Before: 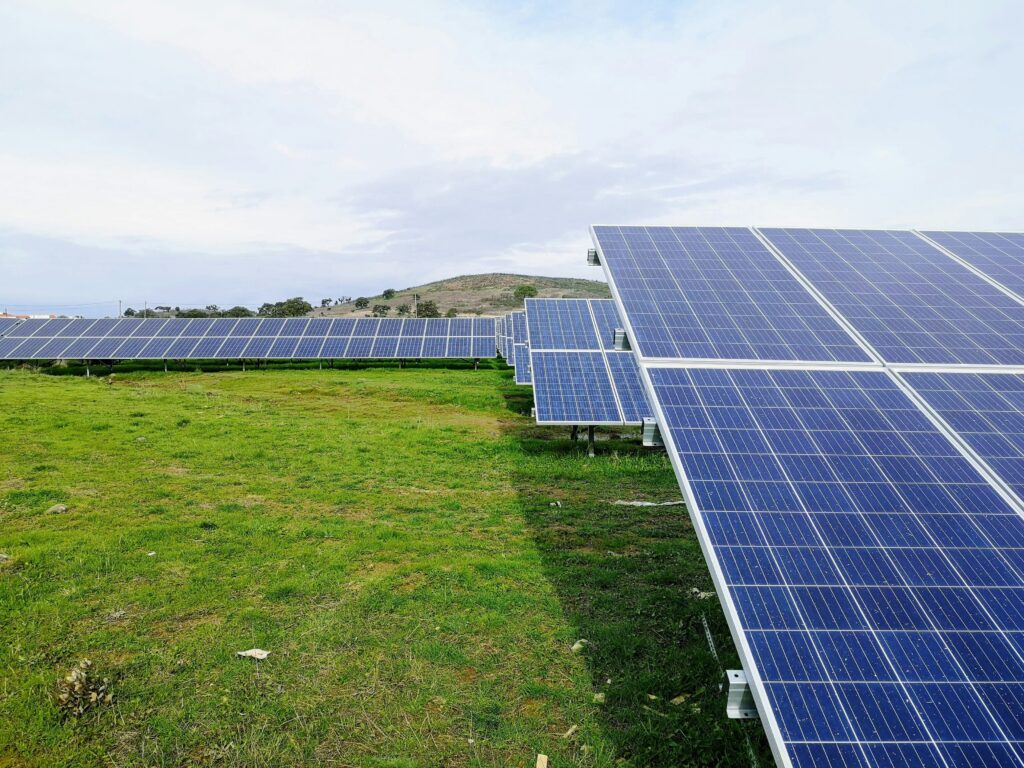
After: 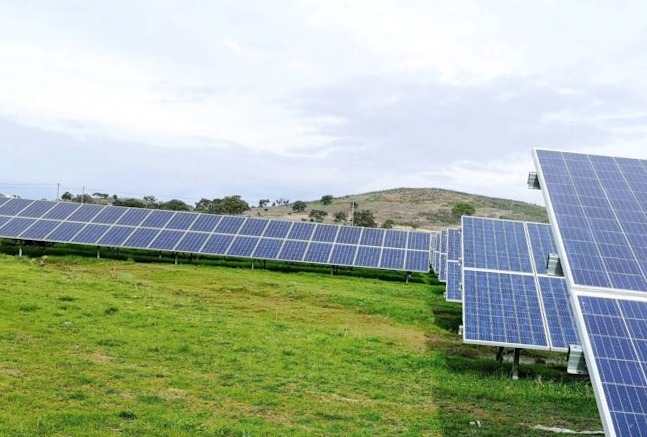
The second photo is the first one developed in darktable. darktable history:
tone equalizer: edges refinement/feathering 500, mask exposure compensation -1.57 EV, preserve details no
contrast brightness saturation: saturation -0.057
exposure: exposure 0.127 EV, compensate highlight preservation false
crop and rotate: angle -4.87°, left 2.192%, top 6.726%, right 27.61%, bottom 30.075%
